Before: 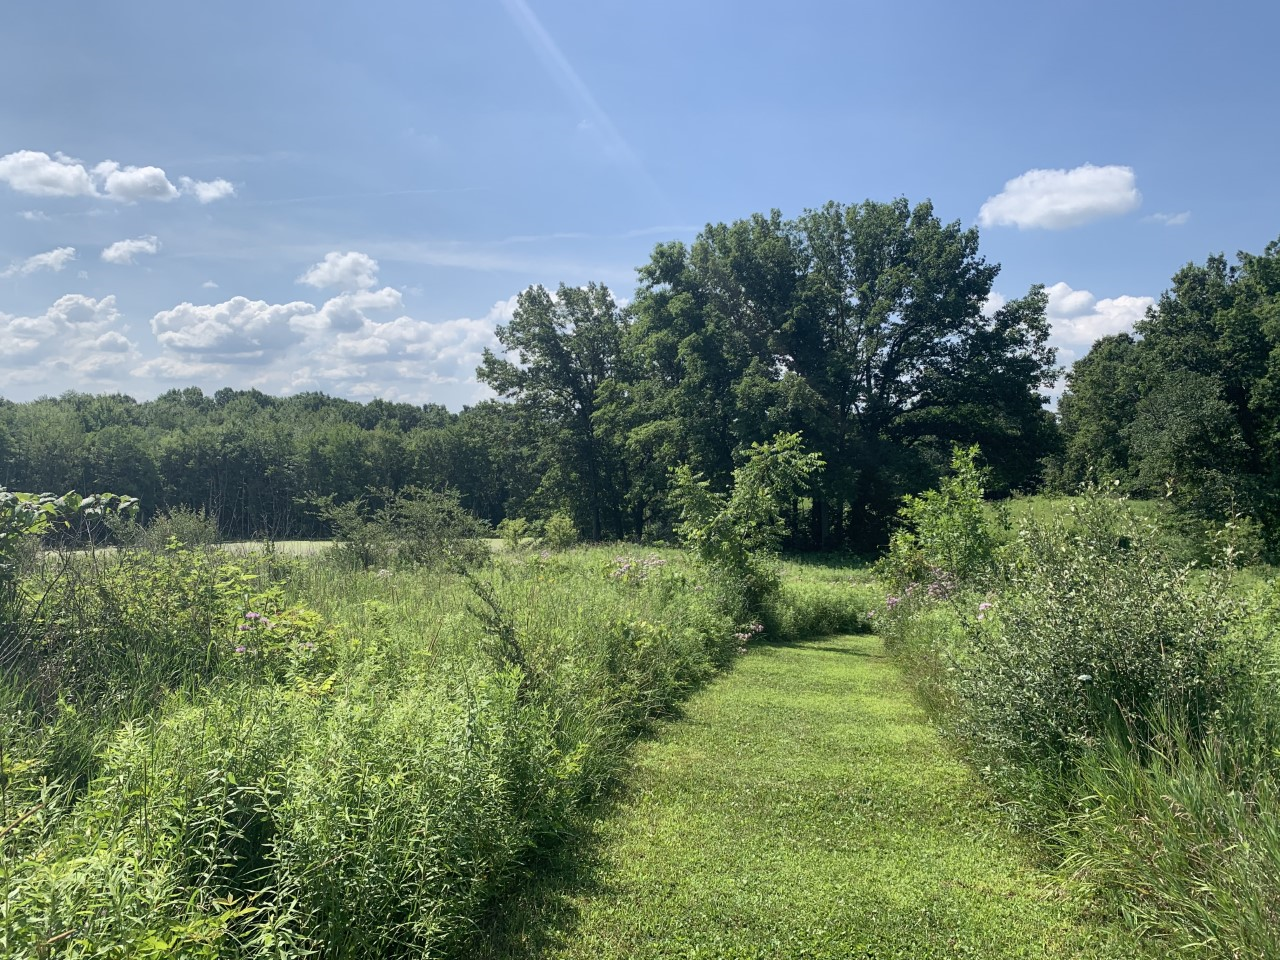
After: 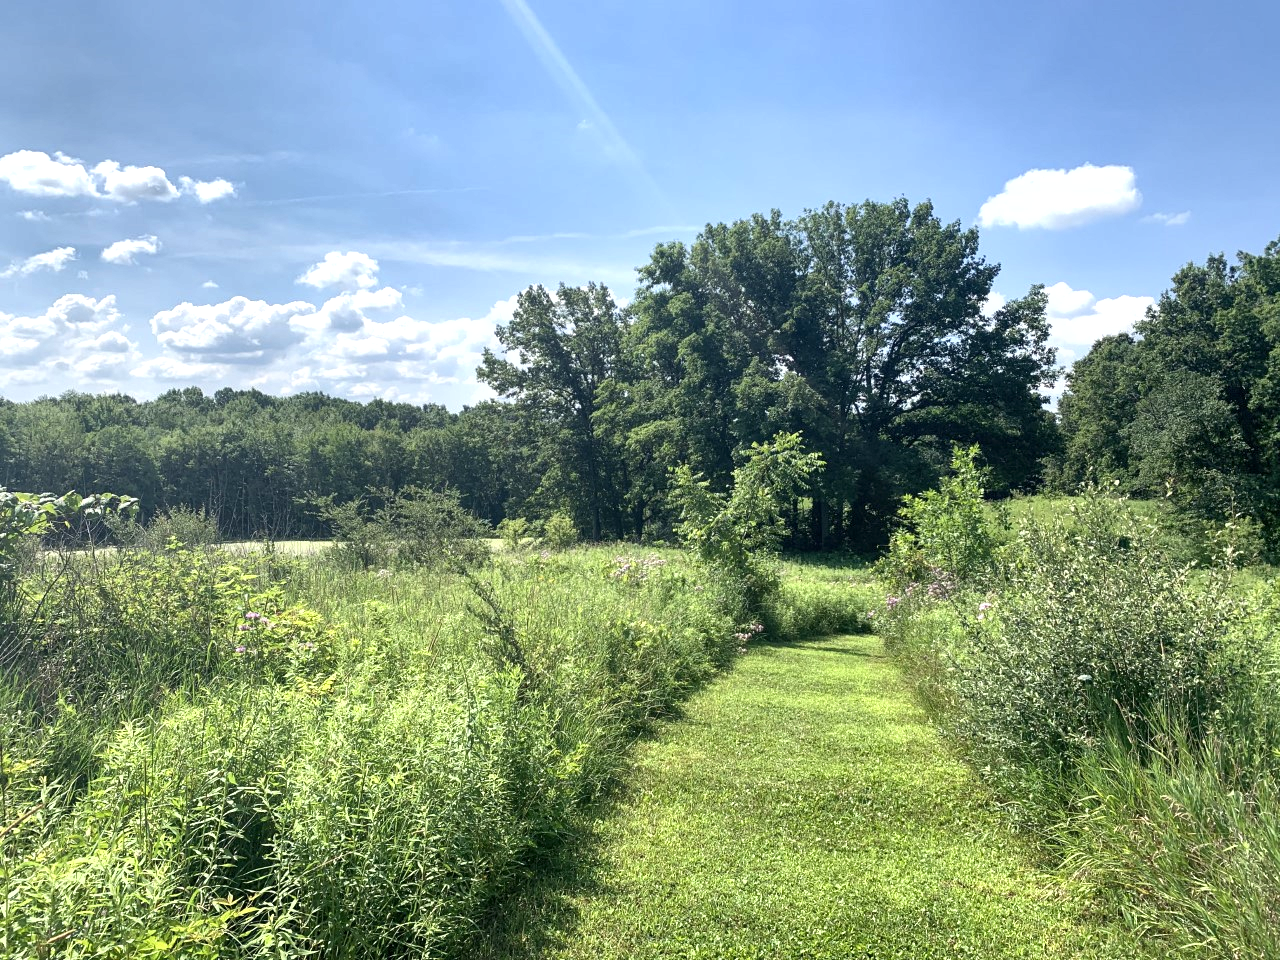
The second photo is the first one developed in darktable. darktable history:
local contrast: highlights 100%, shadows 100%, detail 120%, midtone range 0.2
shadows and highlights: low approximation 0.01, soften with gaussian
exposure: exposure 0.6 EV, compensate highlight preservation false
